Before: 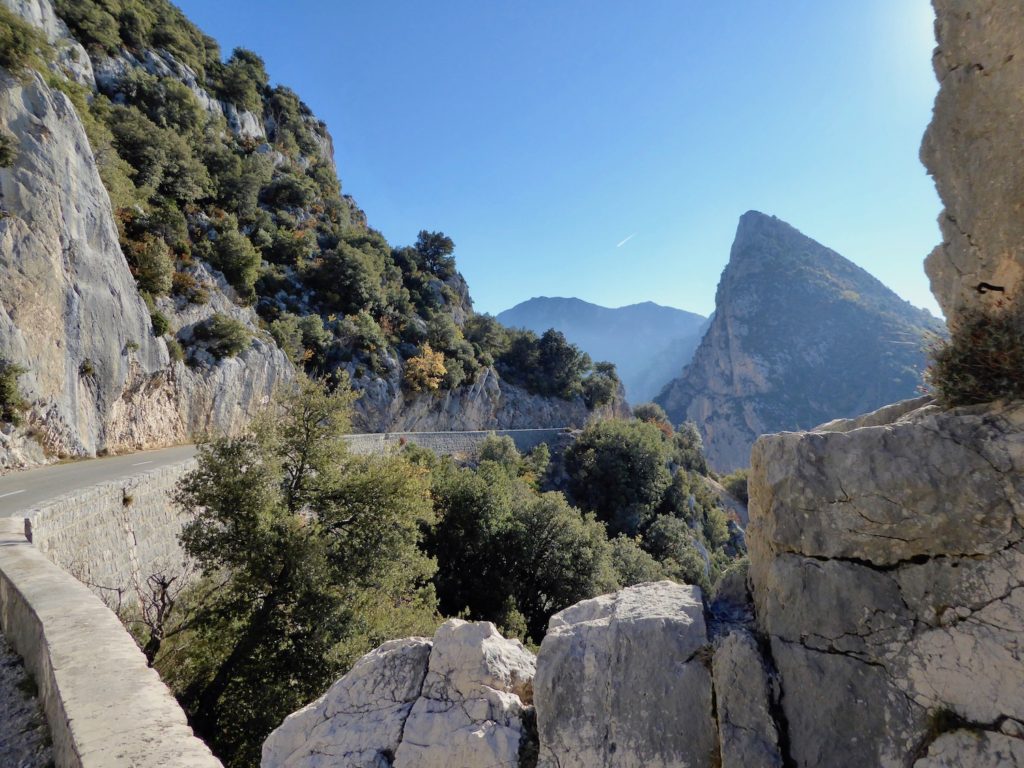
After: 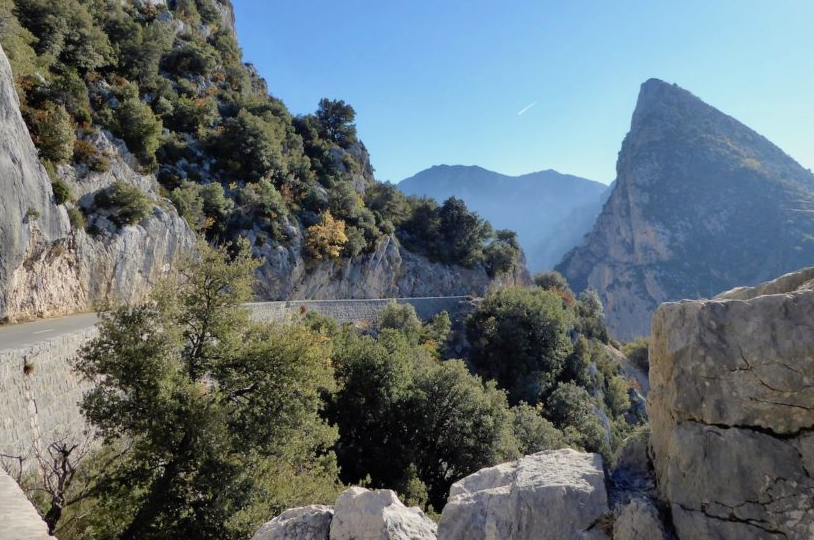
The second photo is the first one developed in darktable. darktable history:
crop: left 9.698%, top 17.29%, right 10.787%, bottom 12.364%
